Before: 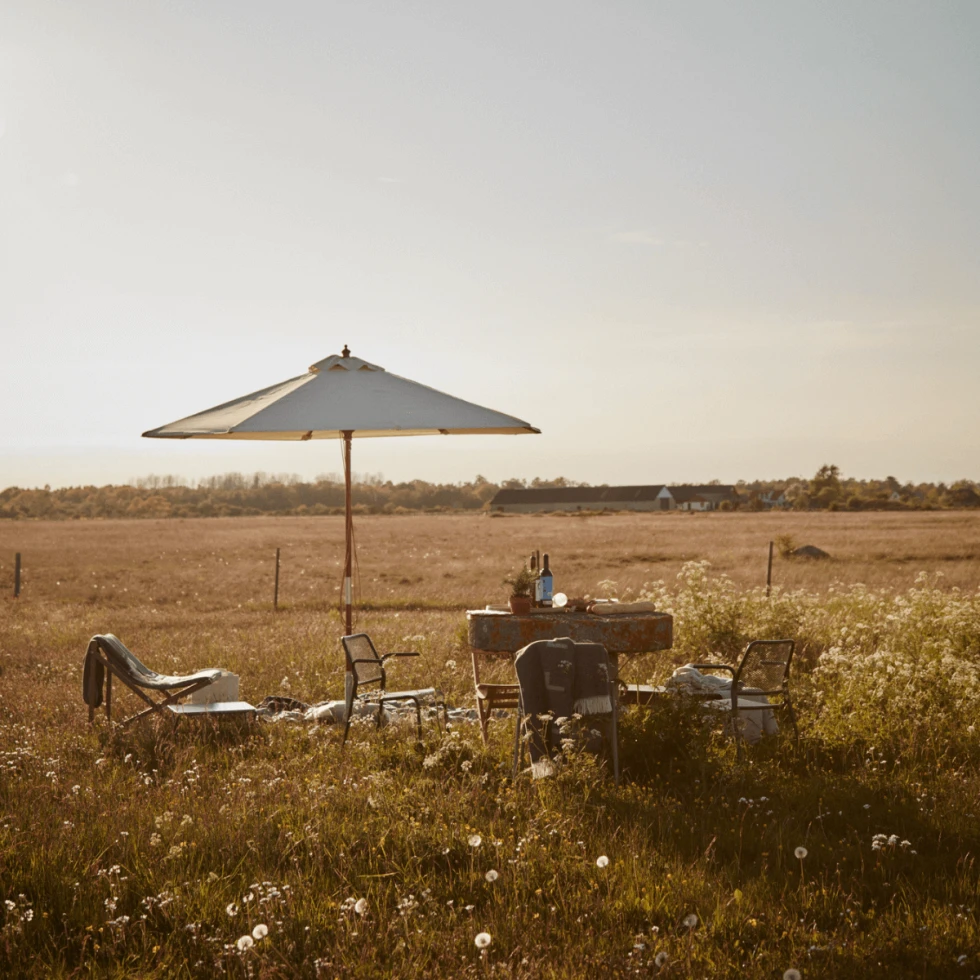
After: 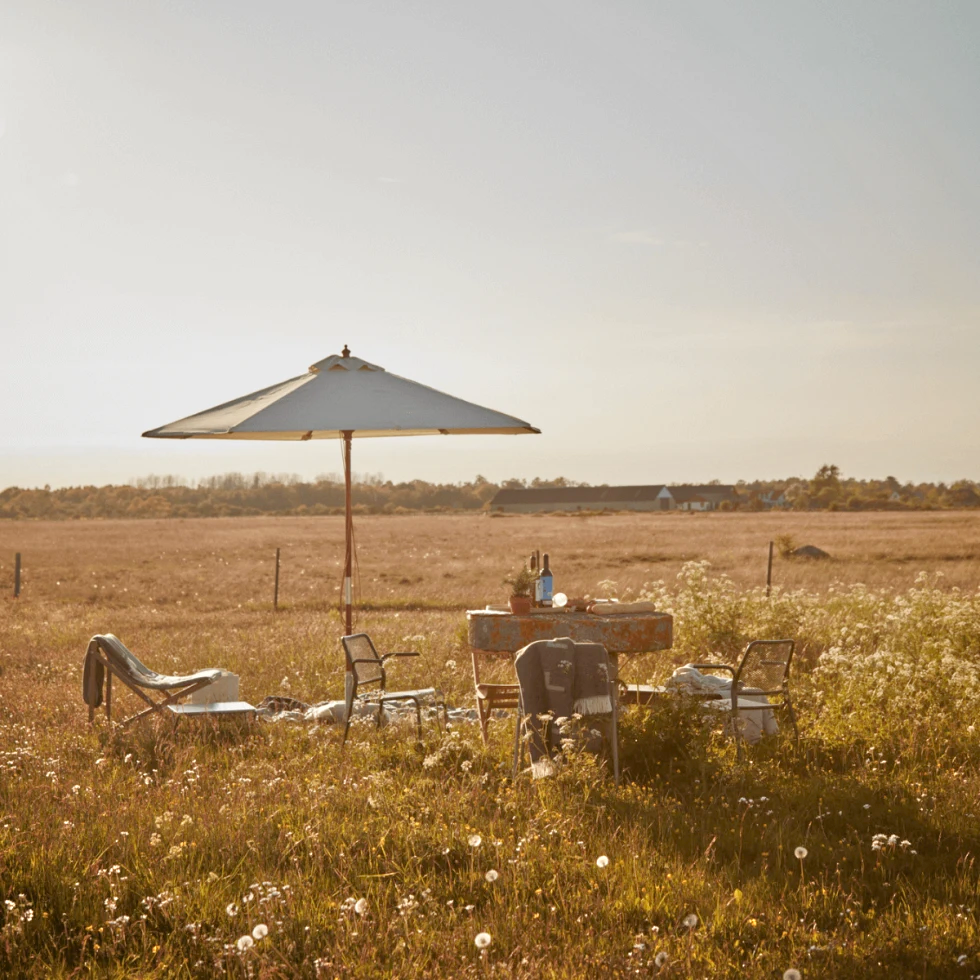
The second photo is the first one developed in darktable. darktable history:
tone equalizer: -7 EV 0.143 EV, -6 EV 0.578 EV, -5 EV 1.14 EV, -4 EV 1.34 EV, -3 EV 1.13 EV, -2 EV 0.6 EV, -1 EV 0.165 EV
